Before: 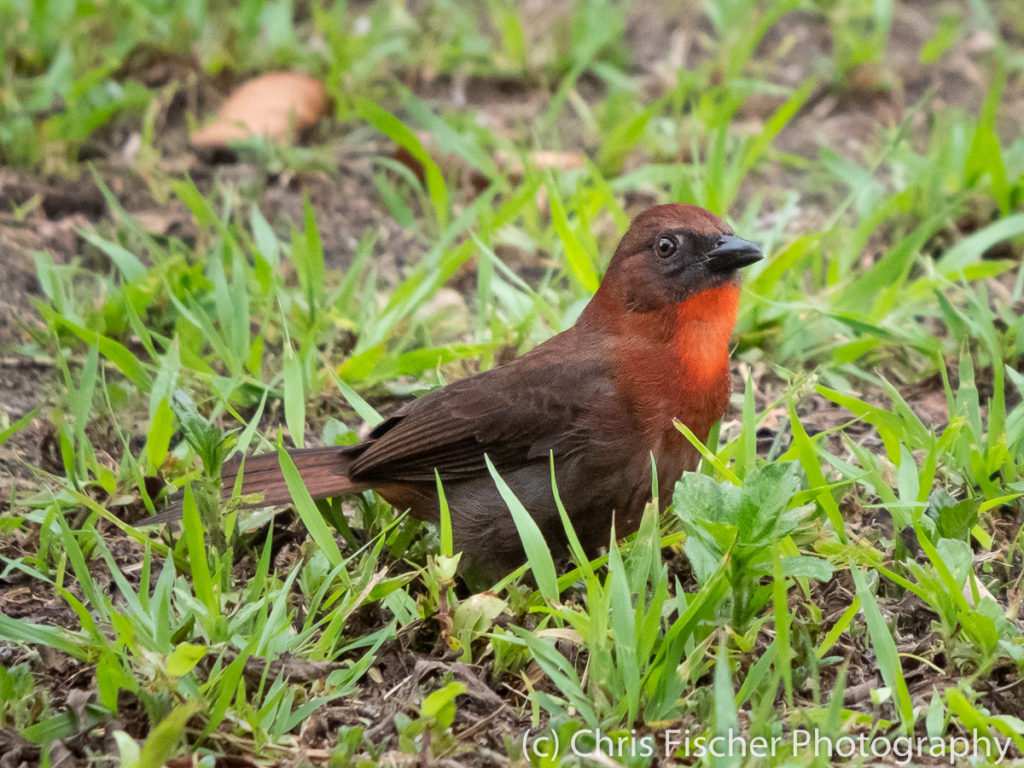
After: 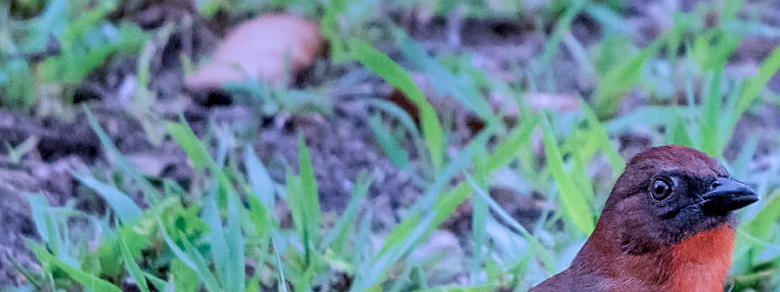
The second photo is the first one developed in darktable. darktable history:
white balance: red 1.029, blue 0.92
sharpen: on, module defaults
crop: left 0.579%, top 7.627%, right 23.167%, bottom 54.275%
filmic rgb: black relative exposure -8.79 EV, white relative exposure 4.98 EV, threshold 3 EV, target black luminance 0%, hardness 3.77, latitude 66.33%, contrast 0.822, shadows ↔ highlights balance 20%, color science v5 (2021), contrast in shadows safe, contrast in highlights safe, enable highlight reconstruction true
shadows and highlights: low approximation 0.01, soften with gaussian
color calibration: output R [1.063, -0.012, -0.003, 0], output B [-0.079, 0.047, 1, 0], illuminant custom, x 0.46, y 0.43, temperature 2642.66 K
local contrast: highlights 60%, shadows 60%, detail 160%
